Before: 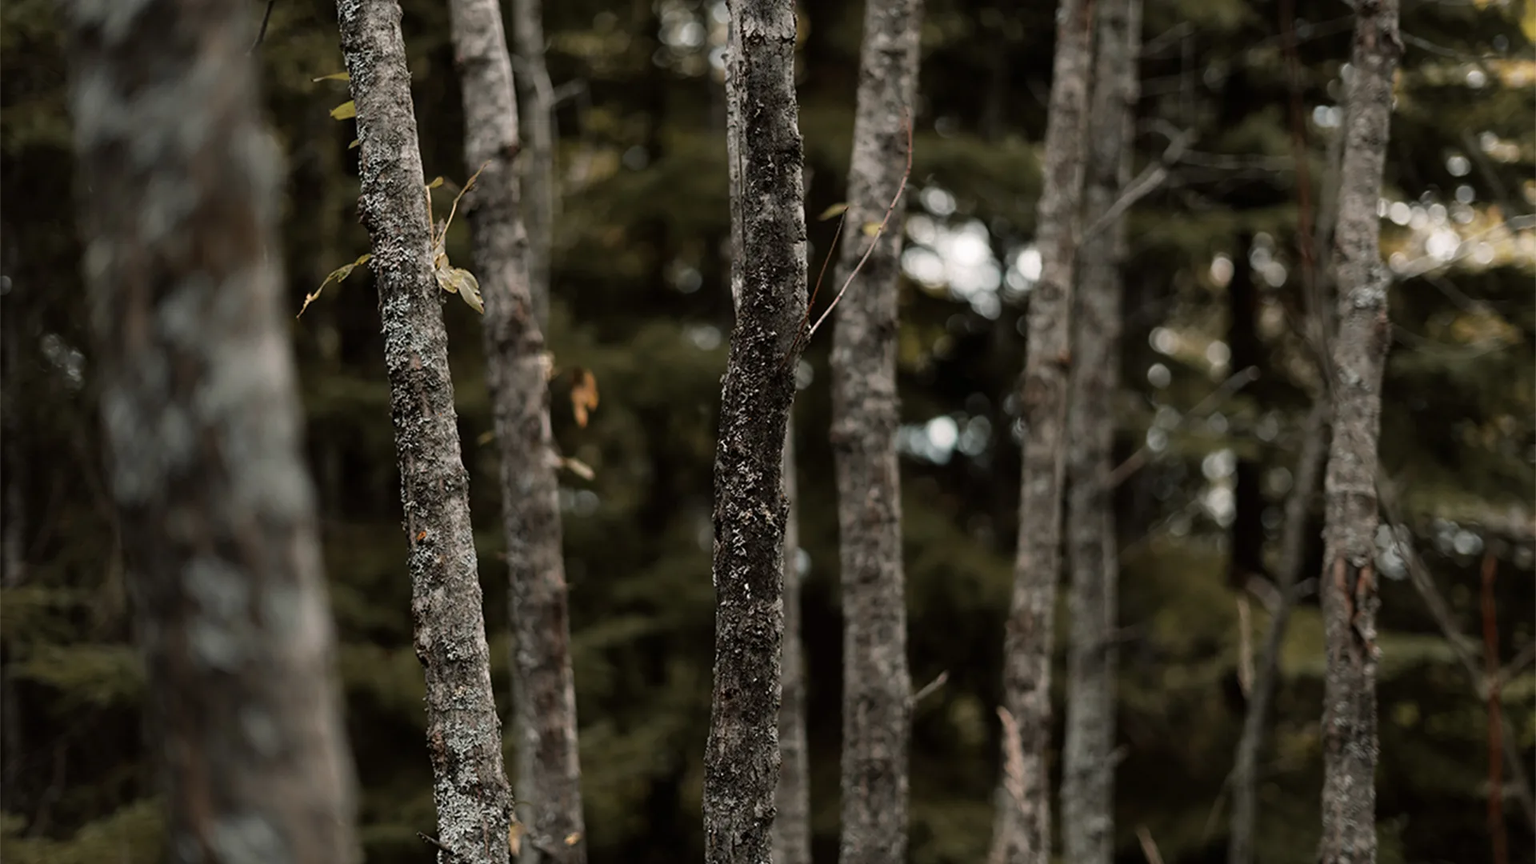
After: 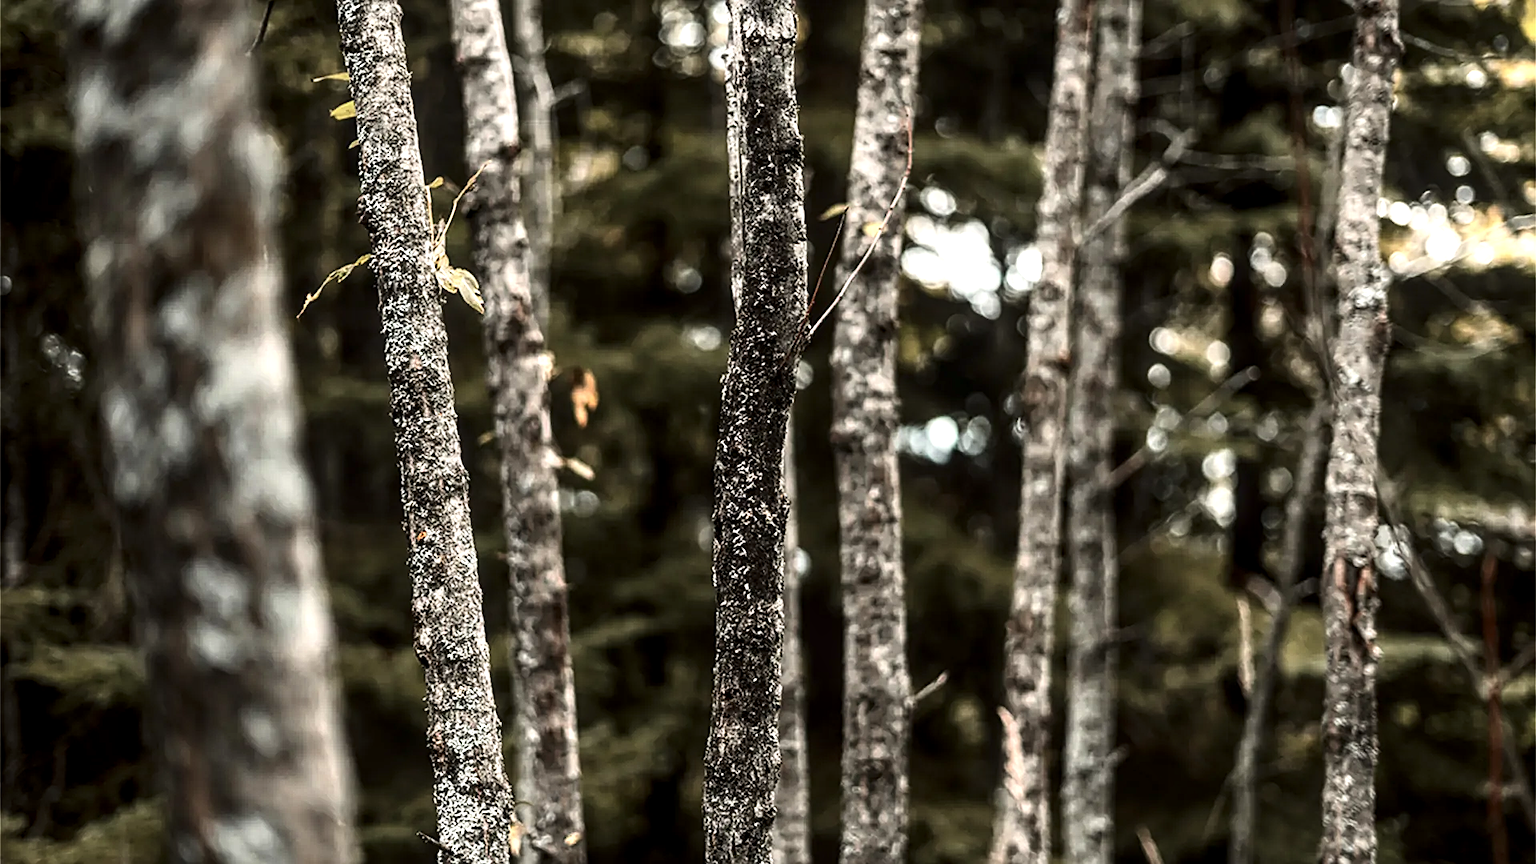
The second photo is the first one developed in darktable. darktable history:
sharpen: on, module defaults
contrast brightness saturation: contrast 0.273
local contrast: detail 160%
exposure: black level correction -0.005, exposure 1.008 EV, compensate highlight preservation false
